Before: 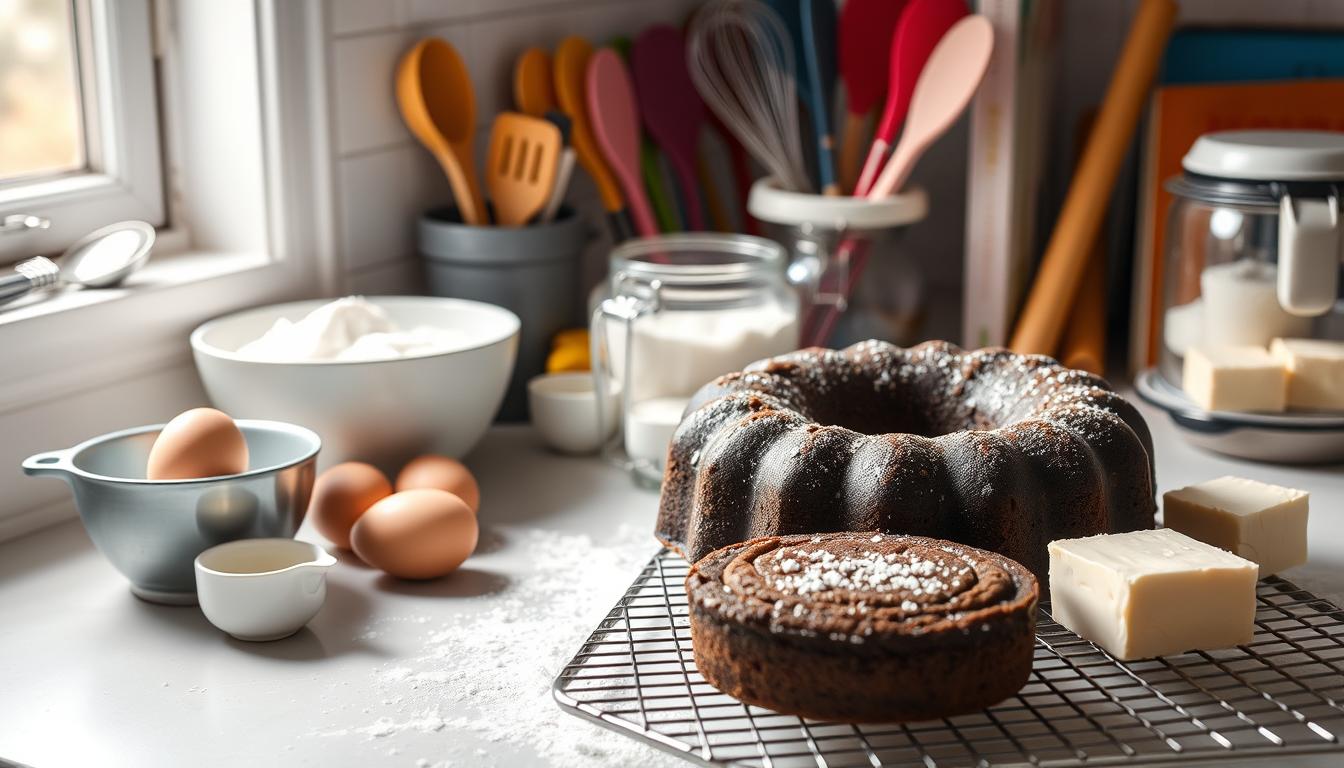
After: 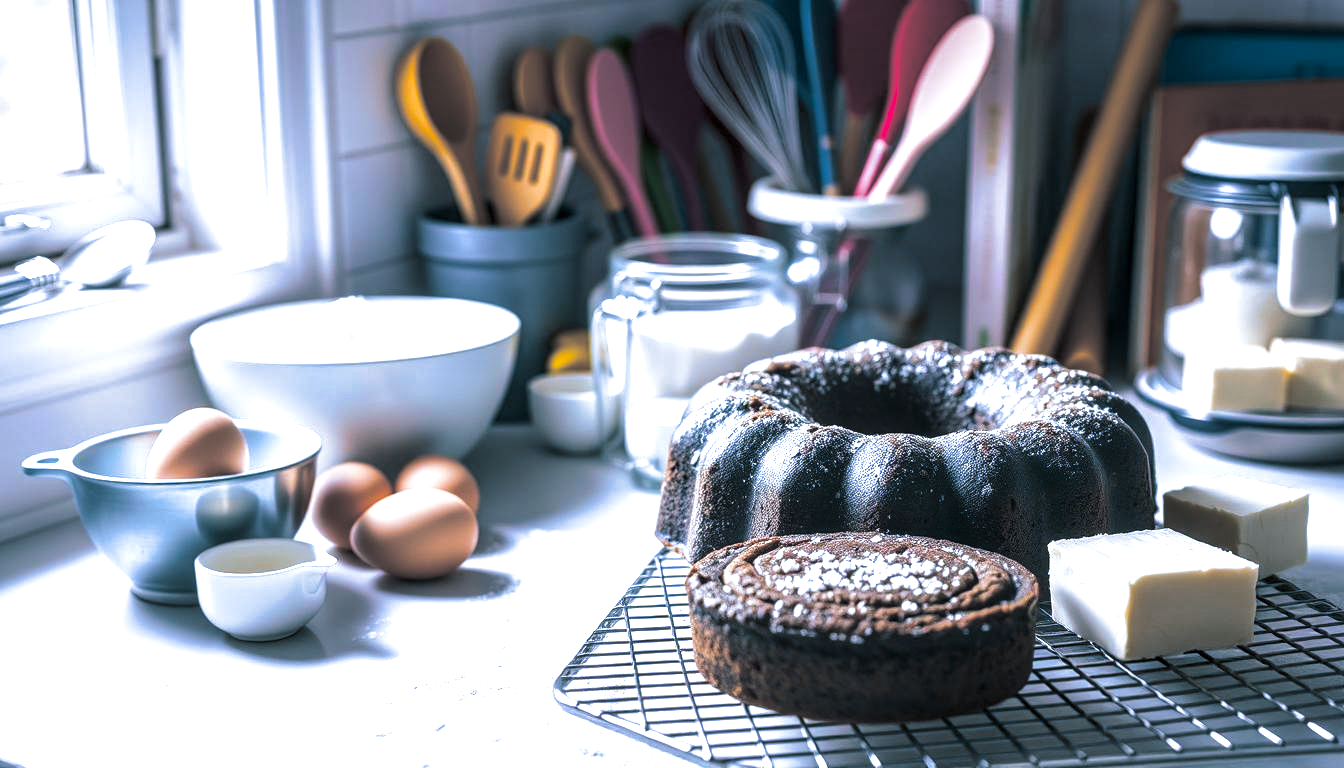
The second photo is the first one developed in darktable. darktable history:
split-toning: shadows › hue 205.2°, shadows › saturation 0.43, highlights › hue 54°, highlights › saturation 0.54
local contrast: on, module defaults
color balance rgb: linear chroma grading › shadows -2.2%, linear chroma grading › highlights -15%, linear chroma grading › global chroma -10%, linear chroma grading › mid-tones -10%, perceptual saturation grading › global saturation 45%, perceptual saturation grading › highlights -50%, perceptual saturation grading › shadows 30%, perceptual brilliance grading › global brilliance 18%, global vibrance 45%
white balance: red 0.871, blue 1.249
